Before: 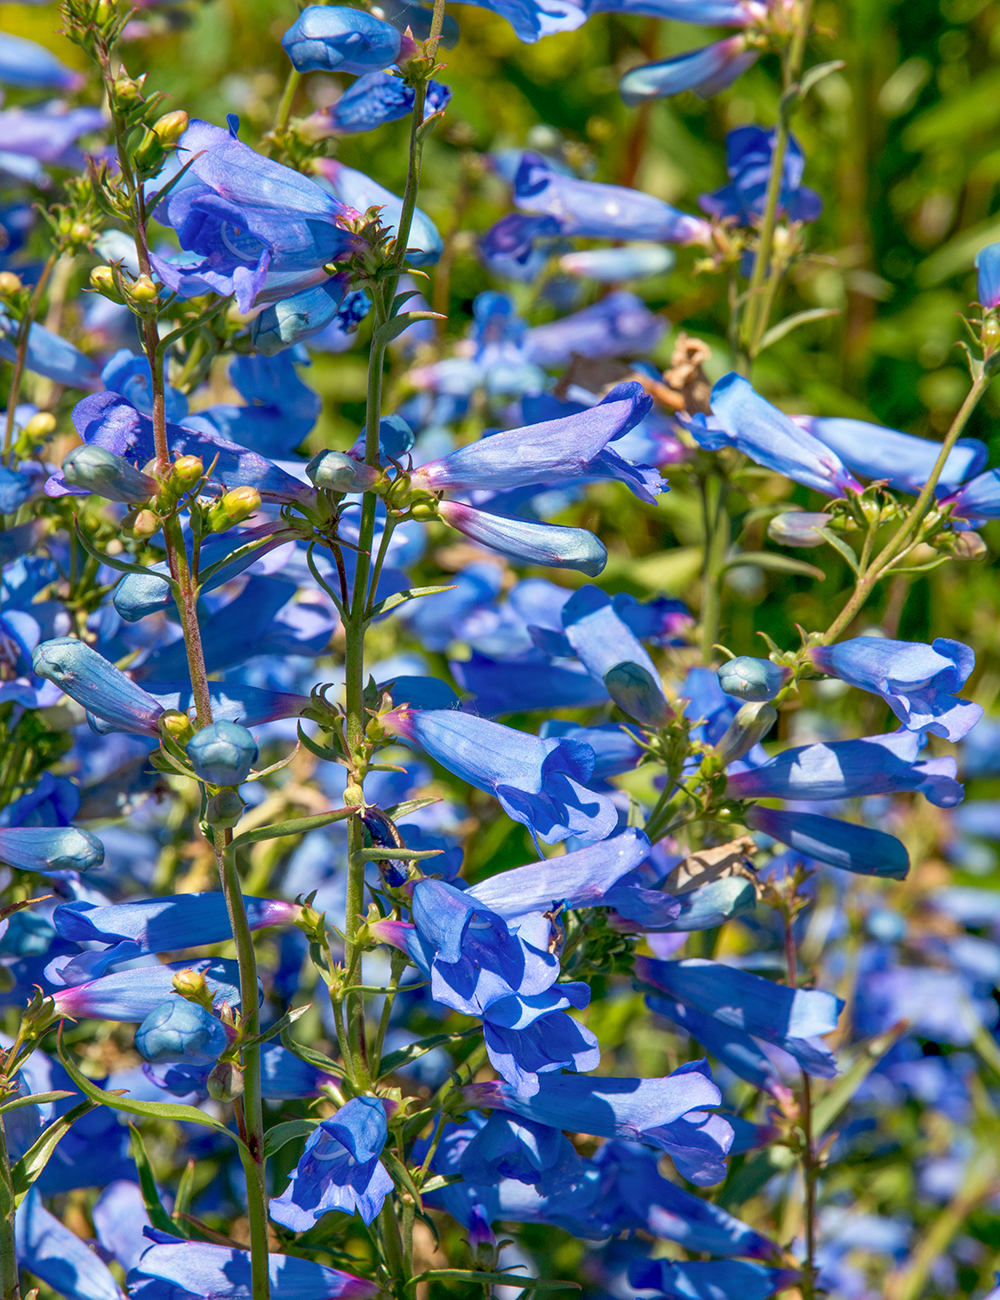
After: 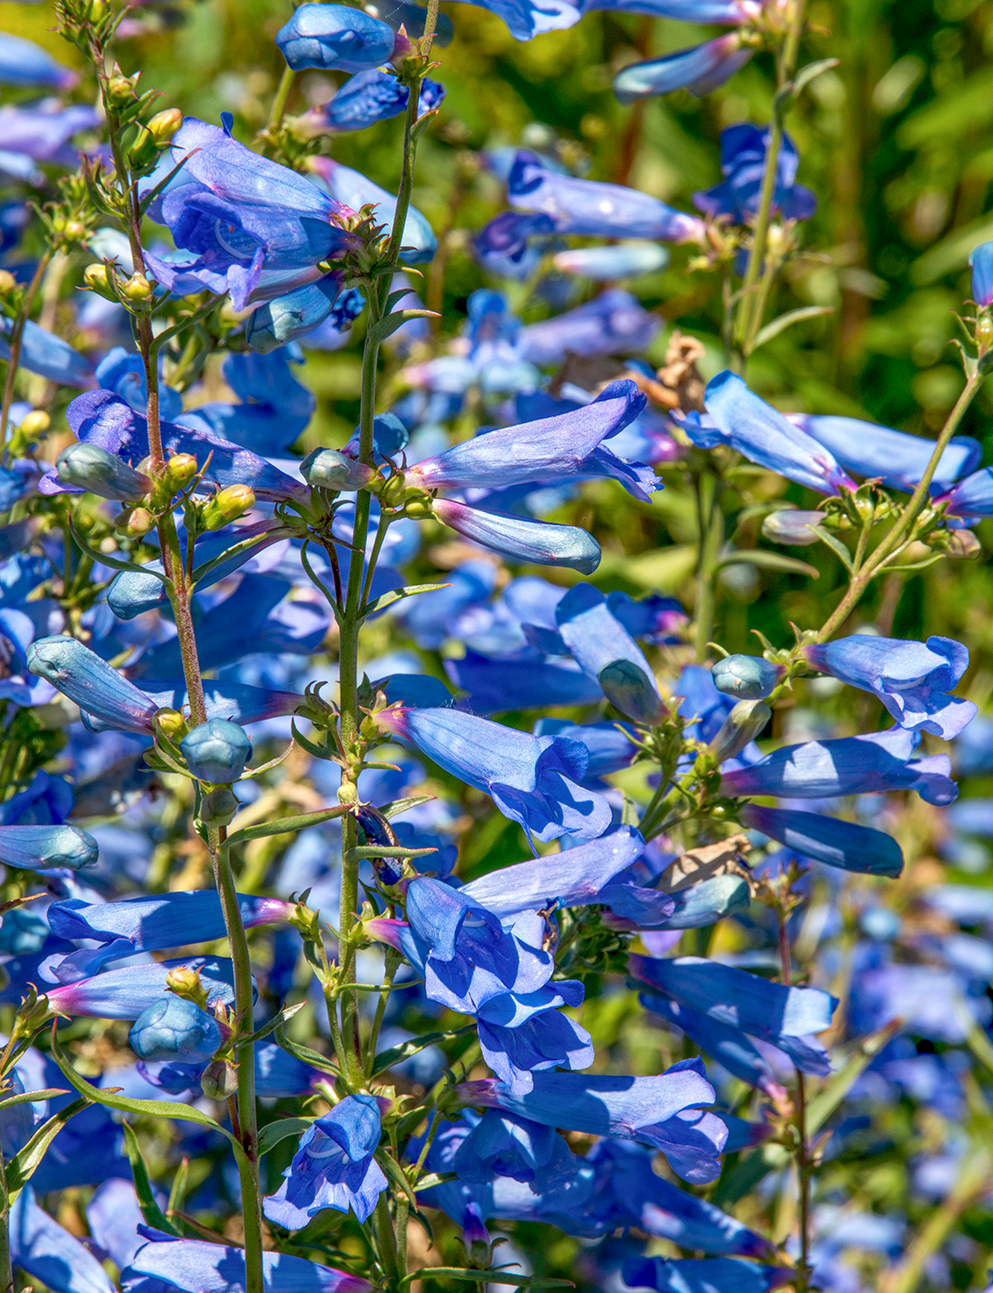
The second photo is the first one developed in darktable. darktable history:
local contrast: on, module defaults
crop and rotate: left 0.614%, top 0.179%, bottom 0.309%
